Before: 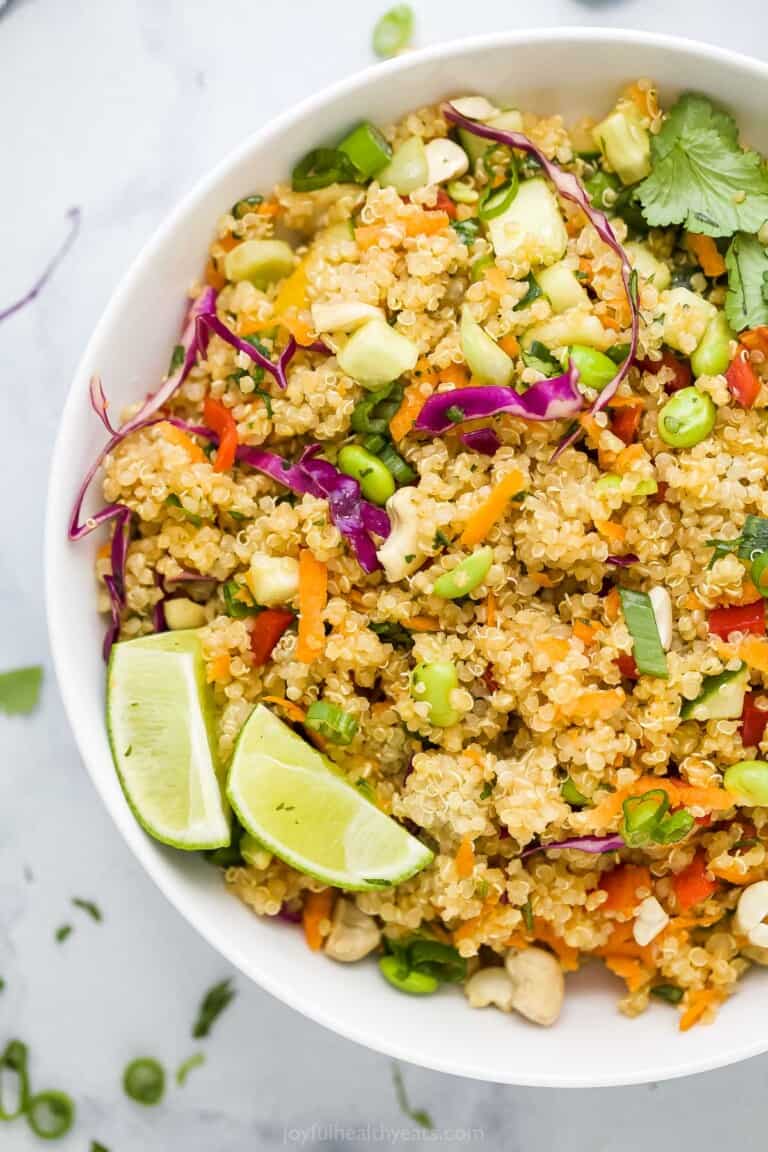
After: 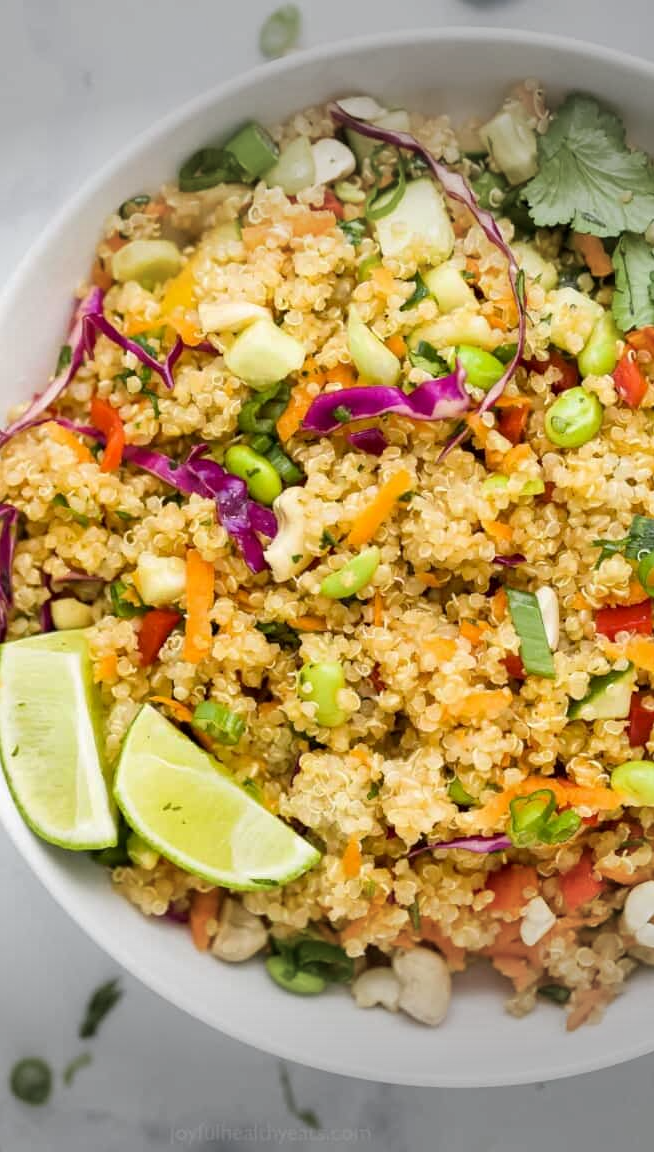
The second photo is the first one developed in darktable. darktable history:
exposure: black level correction 0.001, compensate highlight preservation false
vignetting: fall-off start 78.65%, width/height ratio 1.329, unbound false
crop and rotate: left 14.773%
